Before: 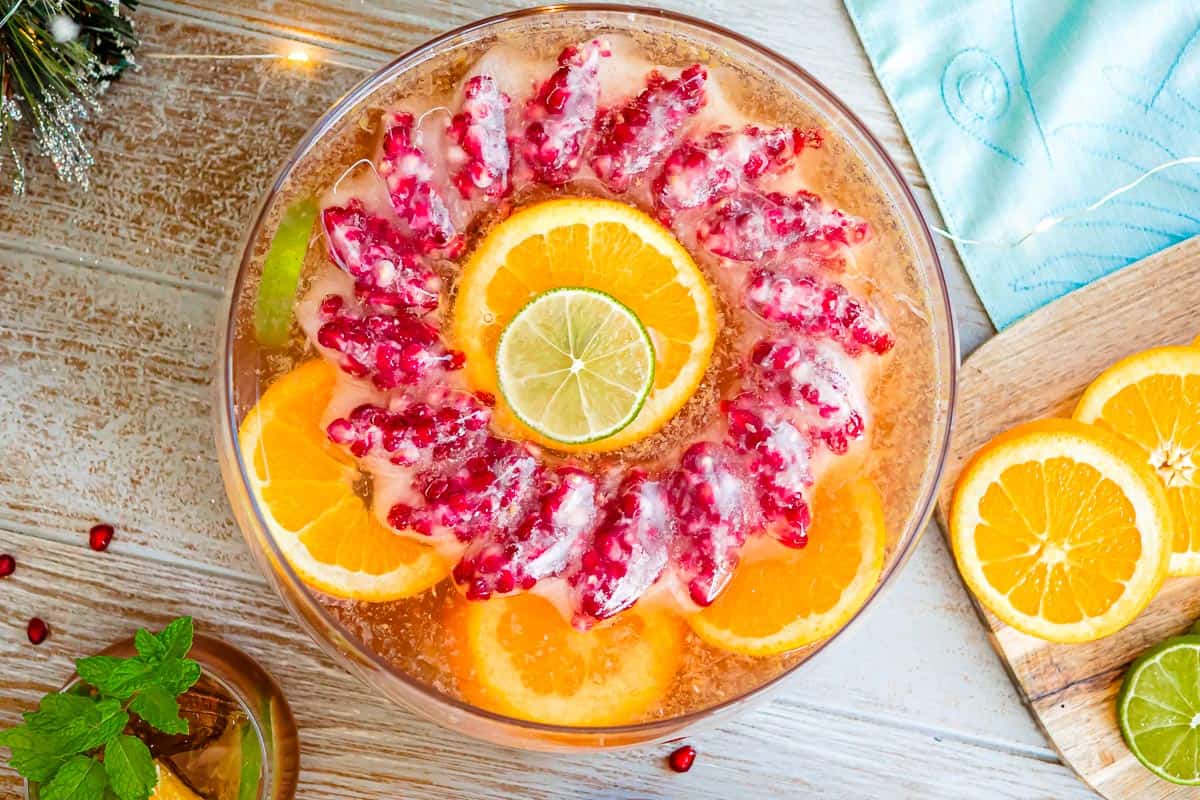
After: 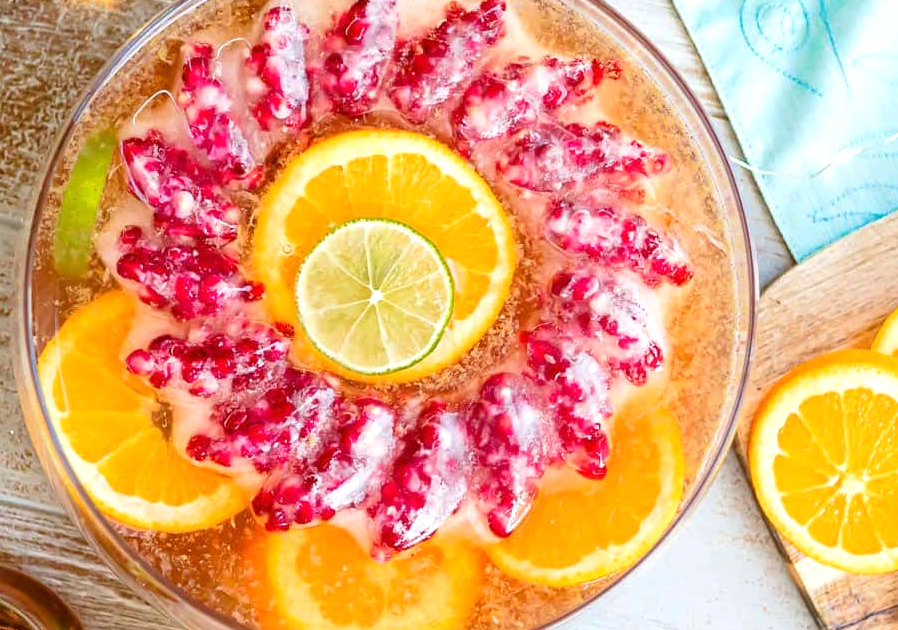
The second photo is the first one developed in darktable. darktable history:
exposure: exposure 0.207 EV, compensate highlight preservation false
crop: left 16.768%, top 8.653%, right 8.362%, bottom 12.485%
